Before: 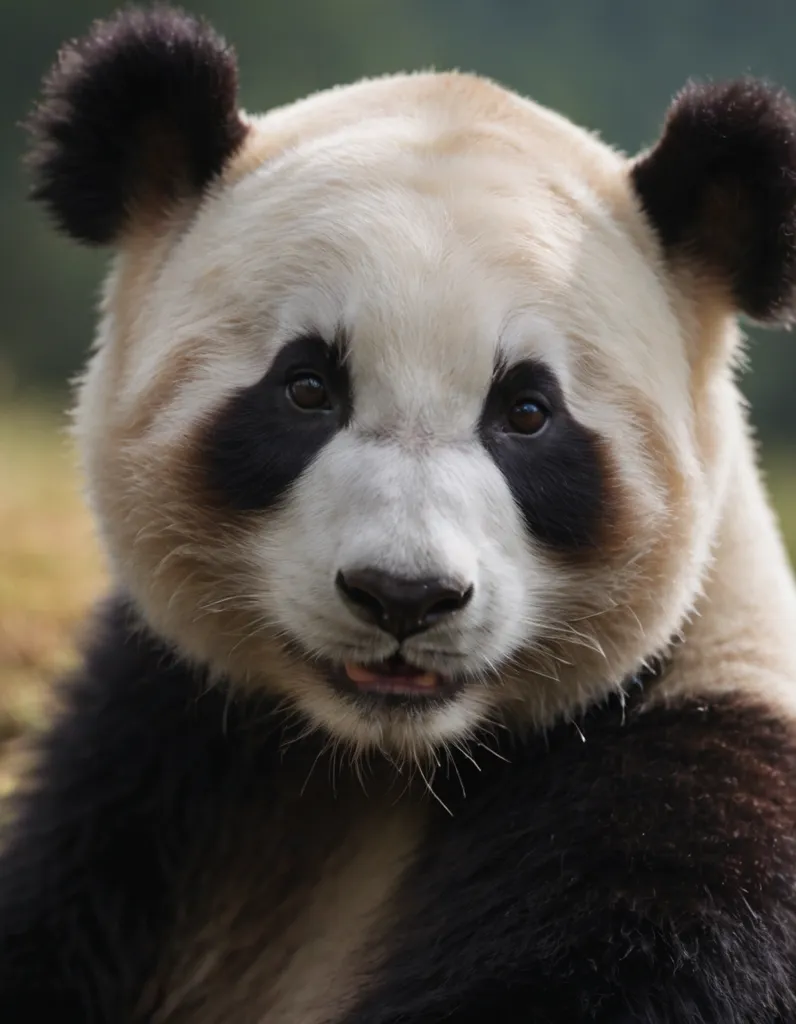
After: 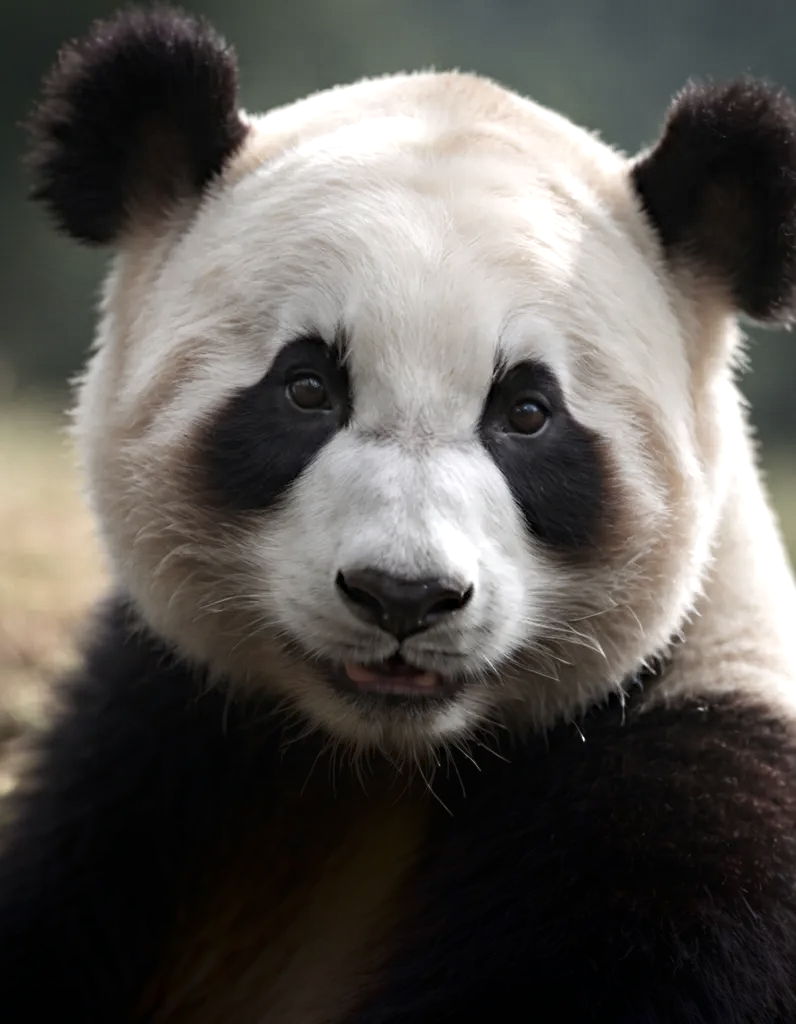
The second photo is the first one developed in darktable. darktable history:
shadows and highlights: shadows -70, highlights 35, soften with gaussian
haze removal: compatibility mode true, adaptive false
color balance rgb: linear chroma grading › global chroma -16.06%, perceptual saturation grading › global saturation -32.85%, global vibrance -23.56%
exposure: exposure 0.507 EV, compensate highlight preservation false
